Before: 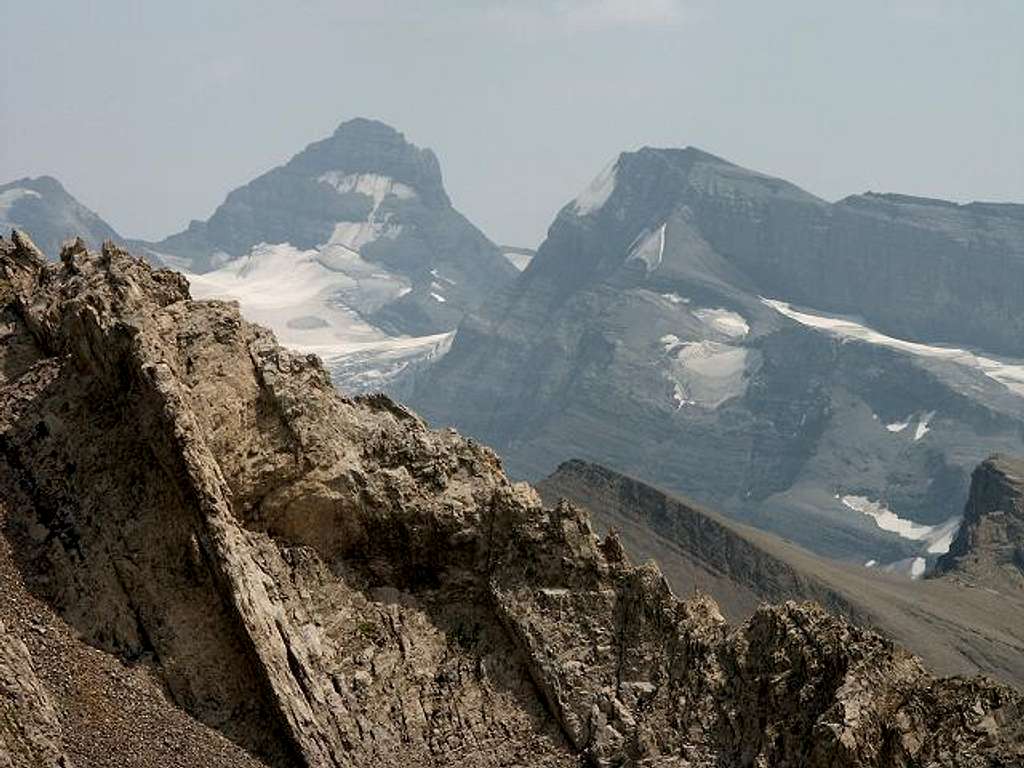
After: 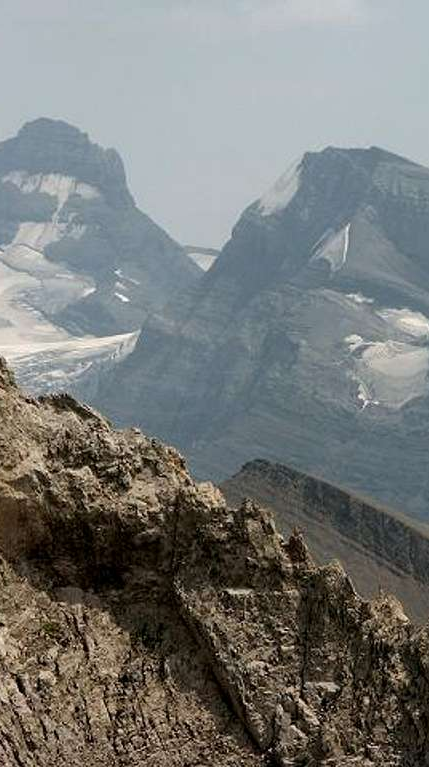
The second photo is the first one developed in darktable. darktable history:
crop: left 30.878%, right 27.185%
